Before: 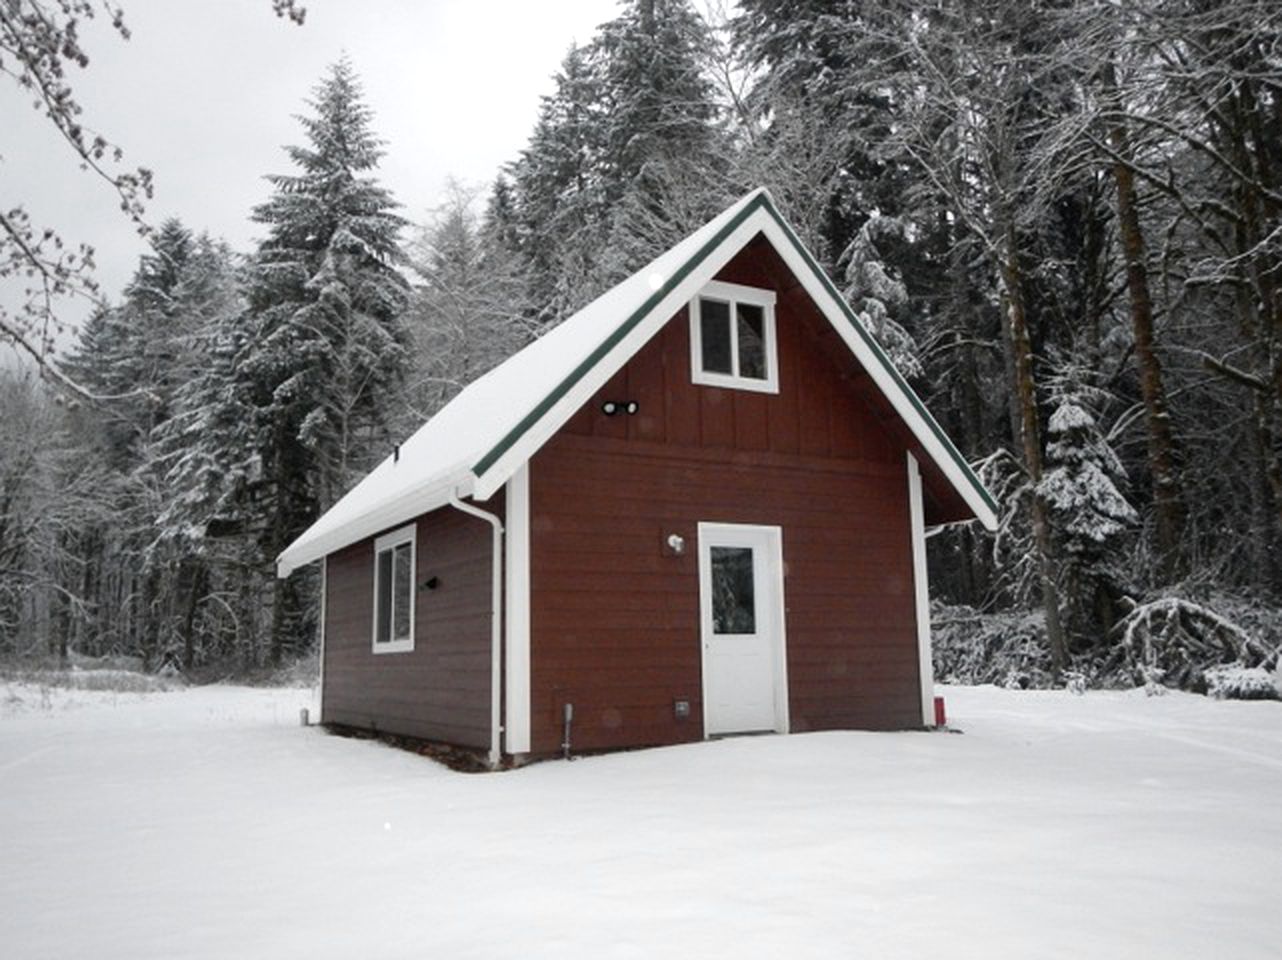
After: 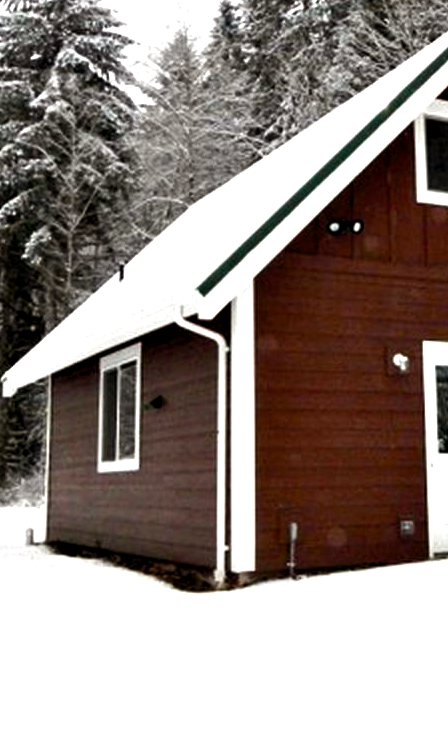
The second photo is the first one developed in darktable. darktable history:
color balance rgb: power › chroma 0.696%, power › hue 60°, linear chroma grading › mid-tones 7.585%, perceptual saturation grading › global saturation 25.477%, perceptual saturation grading › highlights -50.386%, perceptual saturation grading › shadows 30.861%, perceptual brilliance grading › highlights 9.575%, perceptual brilliance grading › mid-tones 5.413%, contrast 14.764%
crop and rotate: left 21.455%, top 18.937%, right 43.585%, bottom 2.967%
contrast equalizer: y [[0.6 ×6], [0.55 ×6], [0 ×6], [0 ×6], [0 ×6]], mix 0.809
velvia: on, module defaults
